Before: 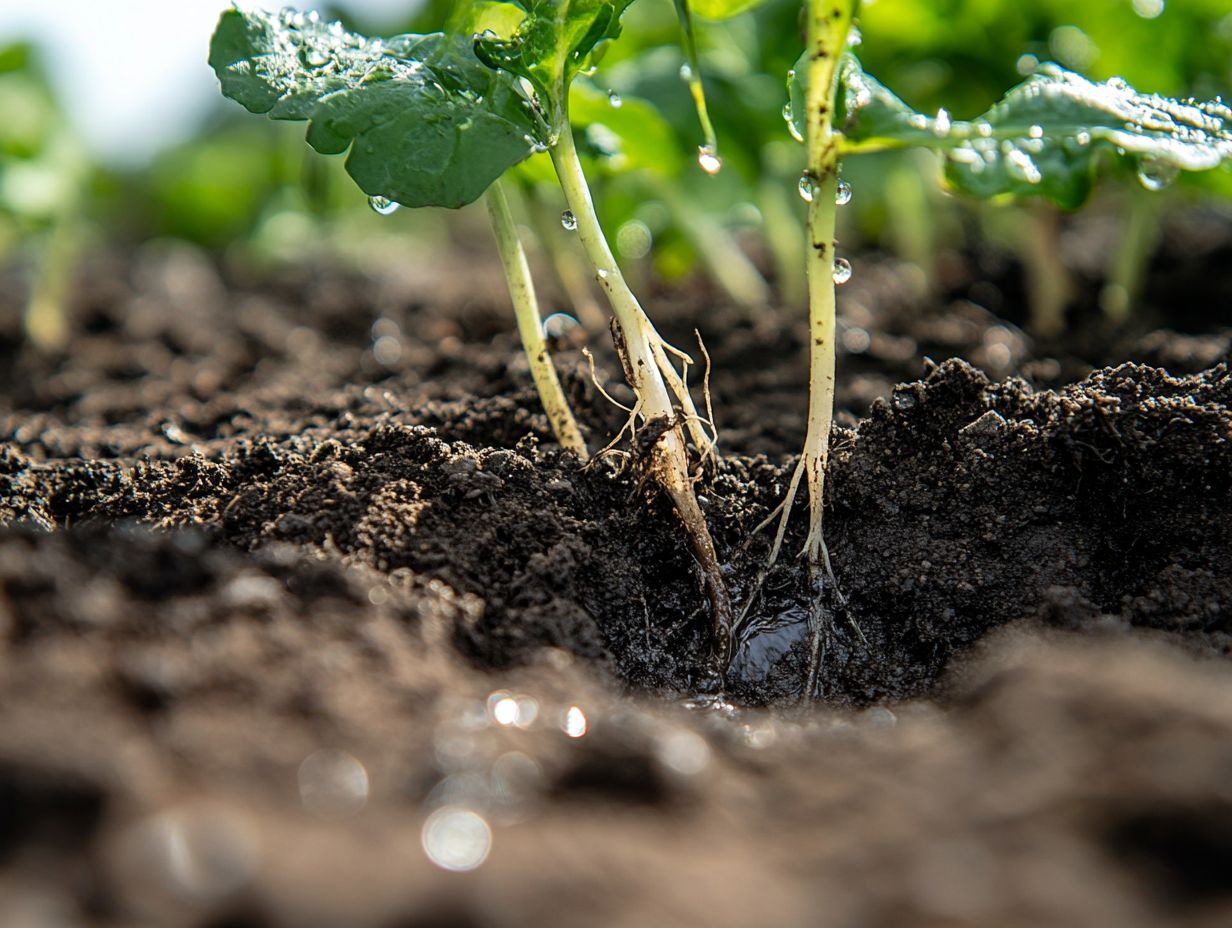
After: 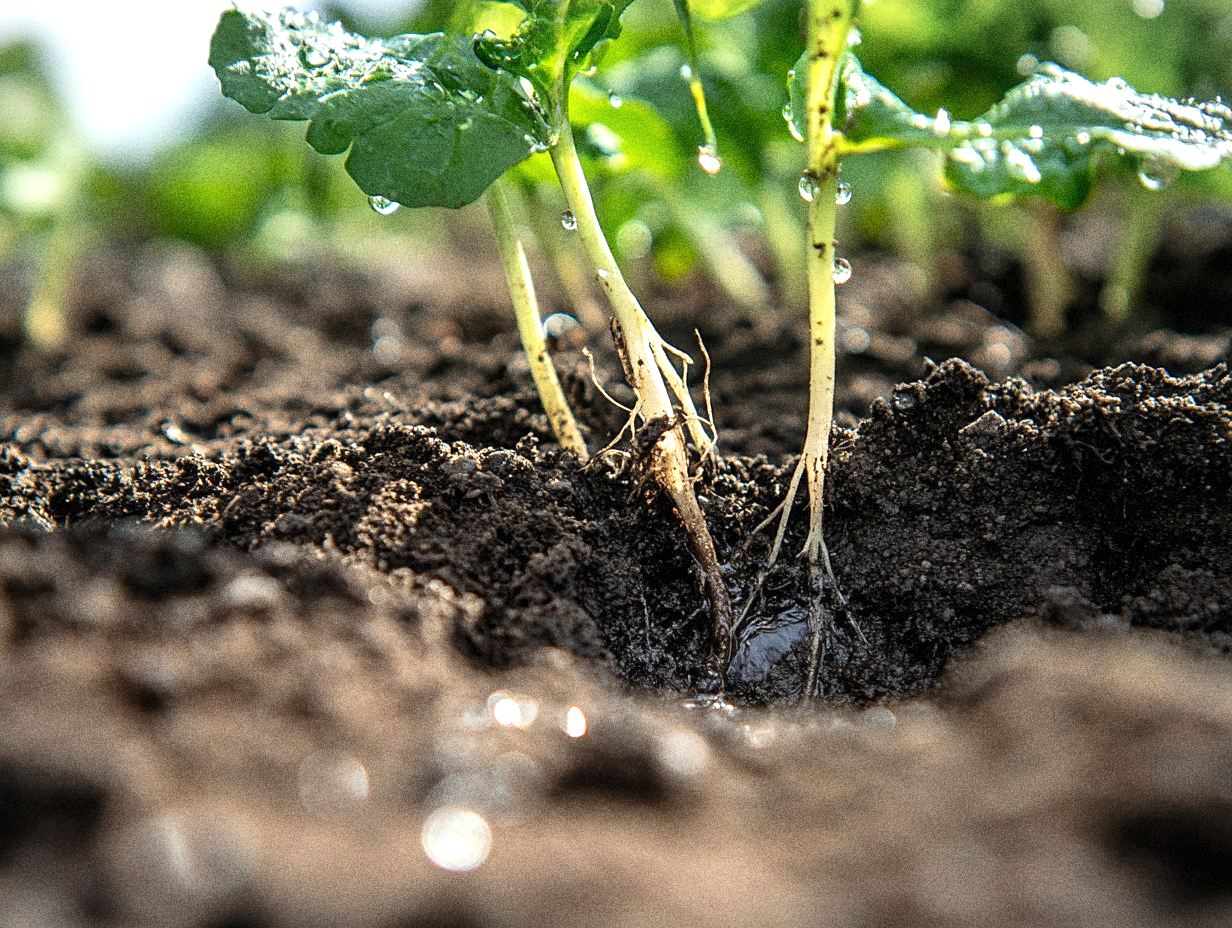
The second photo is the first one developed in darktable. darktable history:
exposure: exposure 0.559 EV, compensate highlight preservation false
vignetting: fall-off start 100%, brightness -0.282, width/height ratio 1.31
grain: coarseness 14.49 ISO, strength 48.04%, mid-tones bias 35%
